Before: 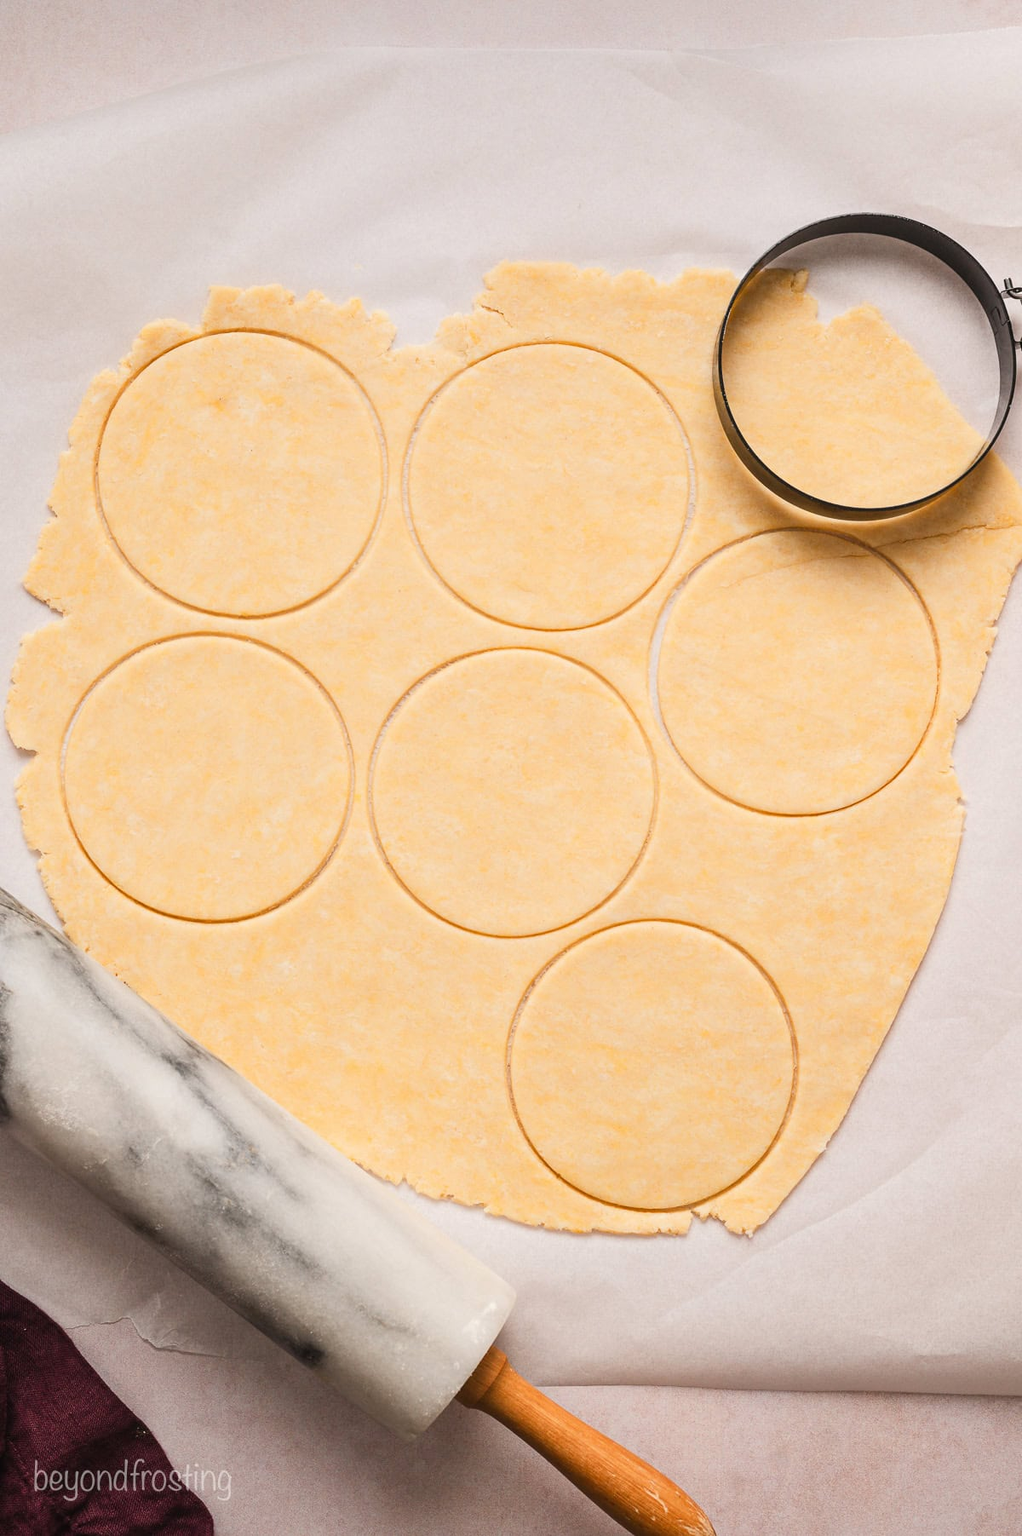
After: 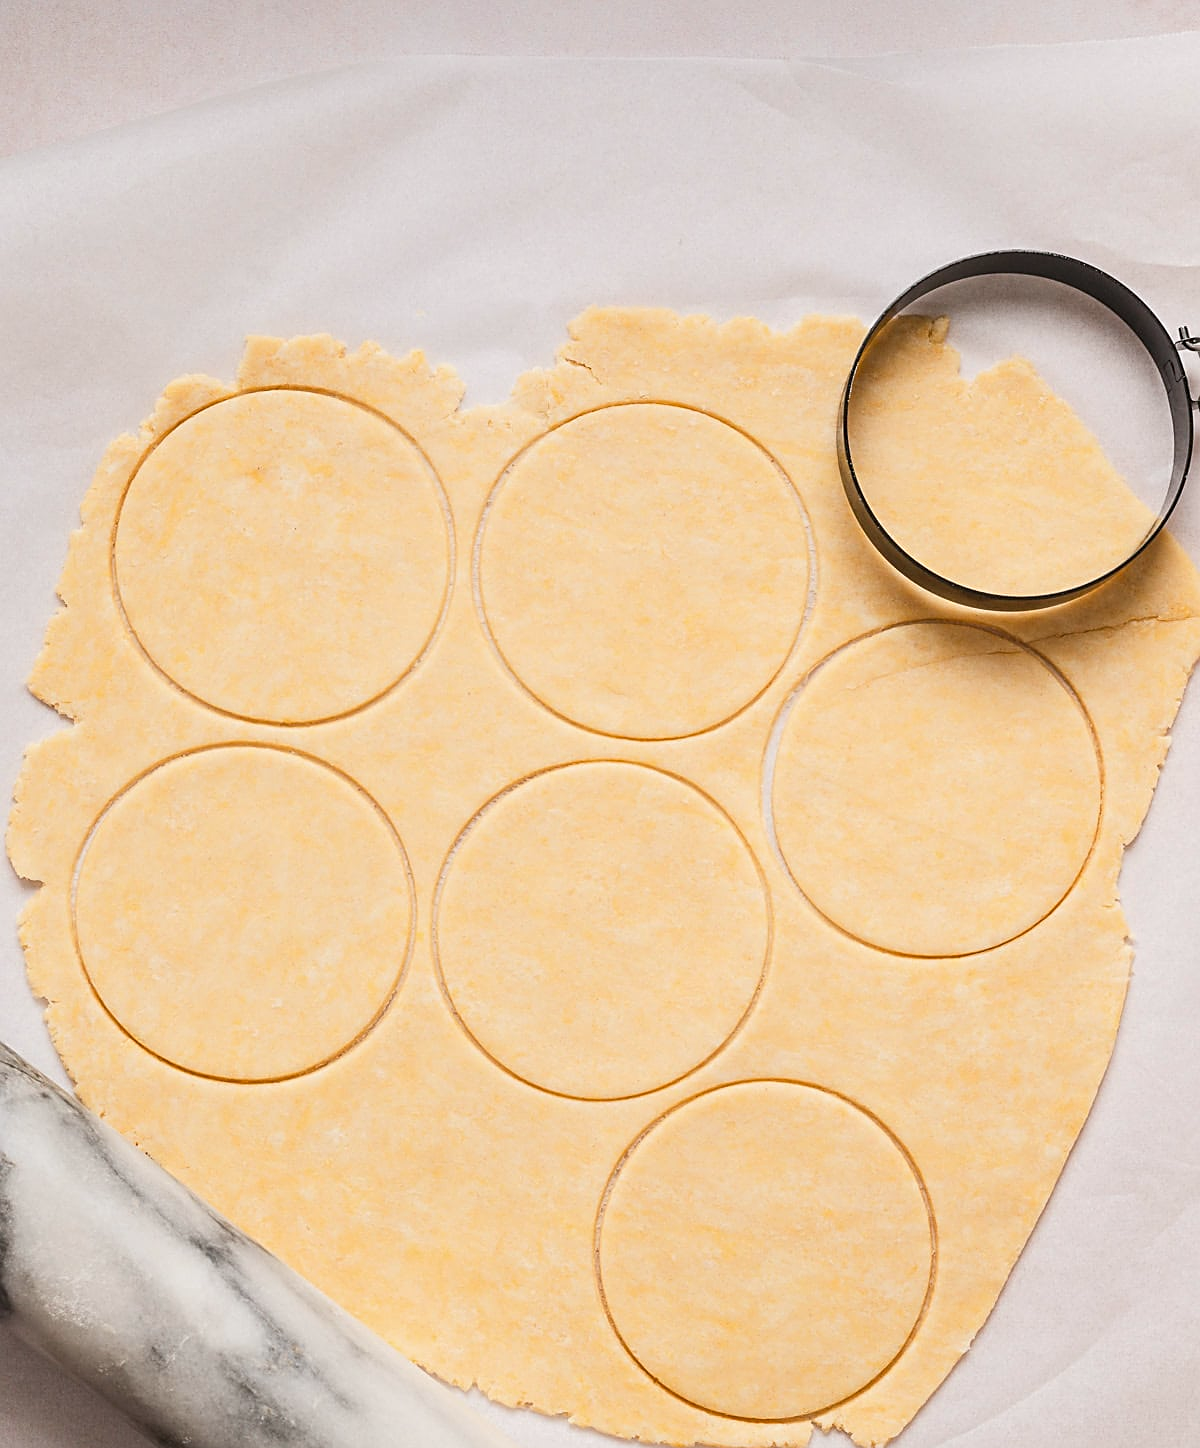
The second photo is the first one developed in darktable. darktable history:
crop: bottom 19.644%
white balance: red 0.986, blue 1.01
sharpen: on, module defaults
